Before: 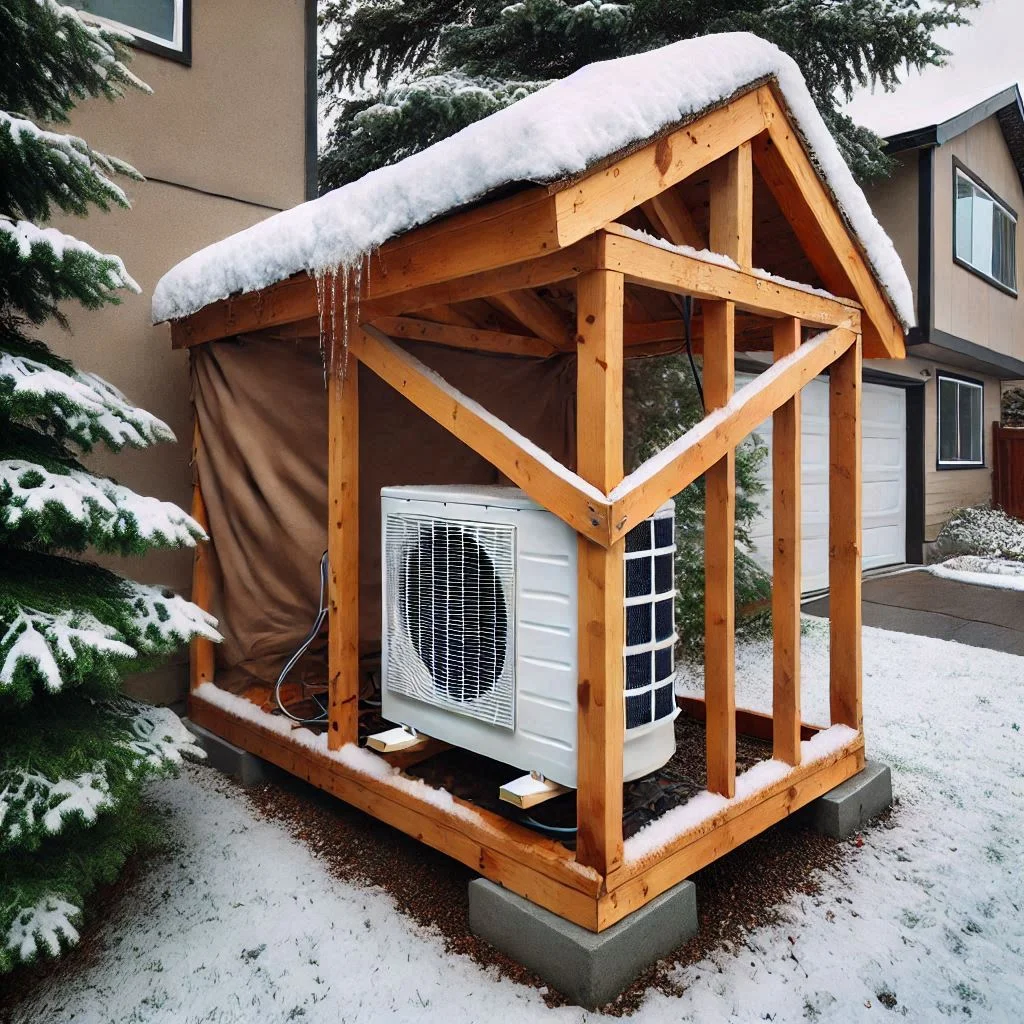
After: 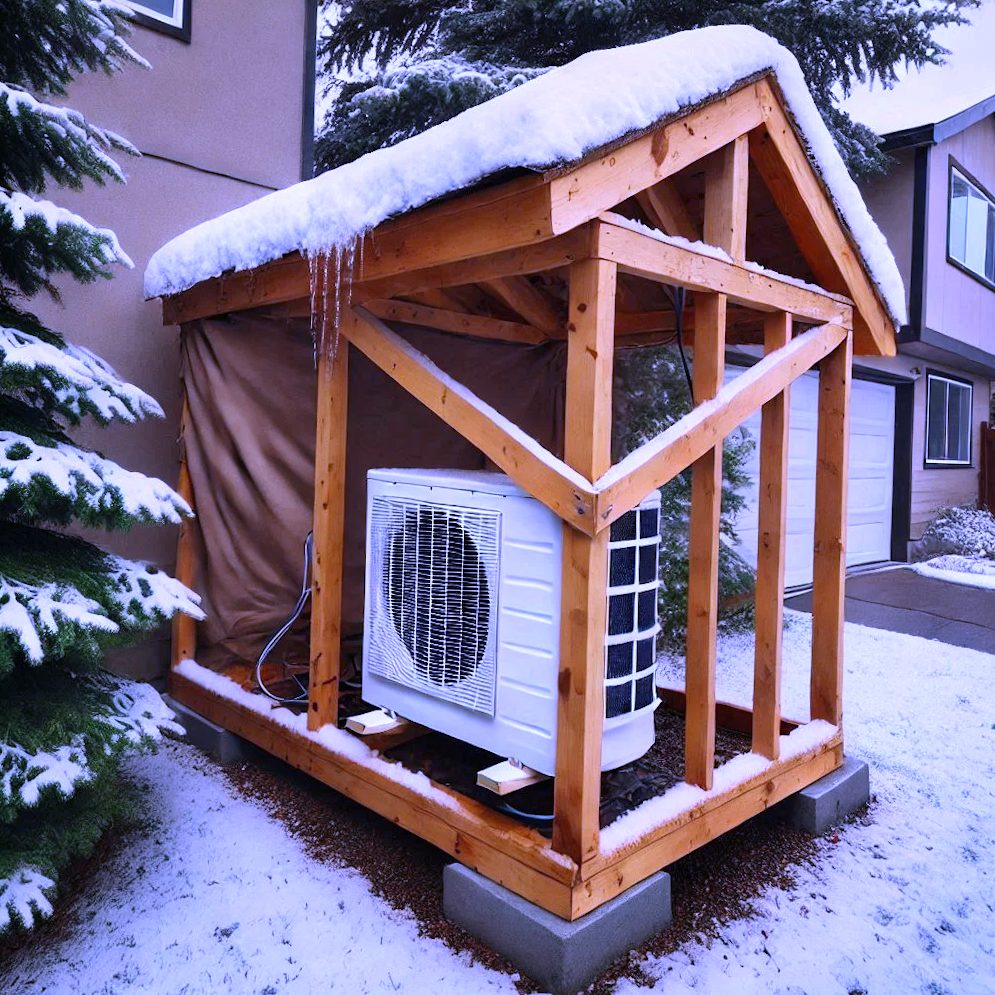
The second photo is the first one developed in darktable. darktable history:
white balance: red 0.98, blue 1.61
crop and rotate: angle -1.69°
